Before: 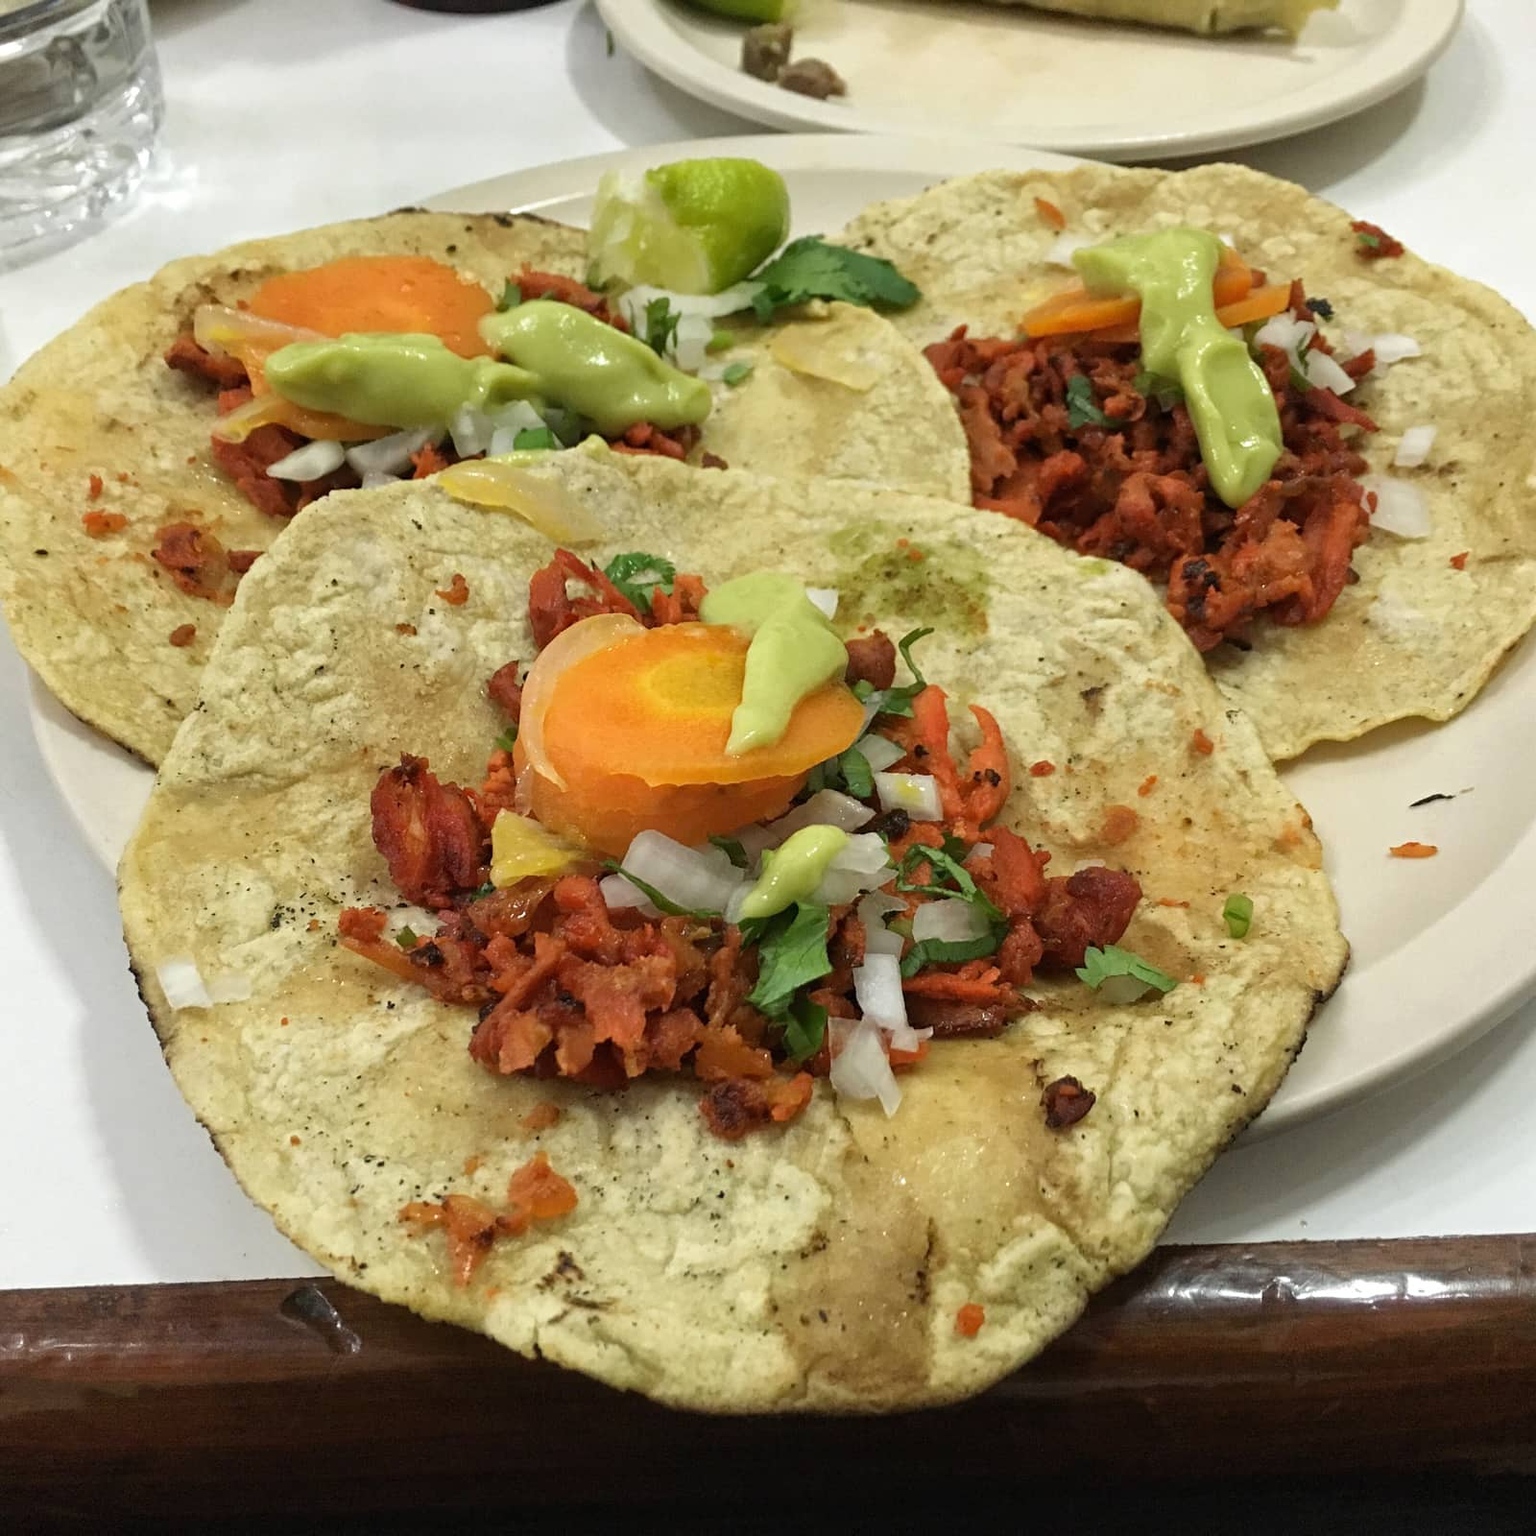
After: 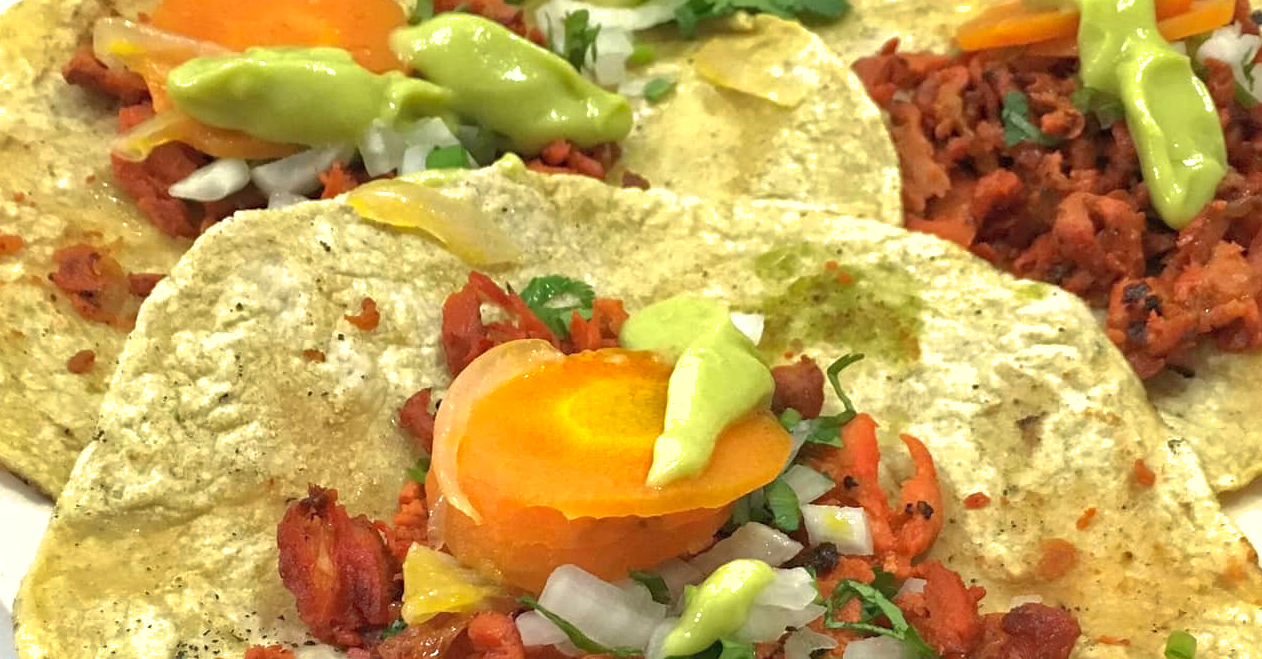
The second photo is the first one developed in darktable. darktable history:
crop: left 6.84%, top 18.75%, right 14.253%, bottom 40.046%
exposure: exposure 0.664 EV, compensate highlight preservation false
shadows and highlights: on, module defaults
